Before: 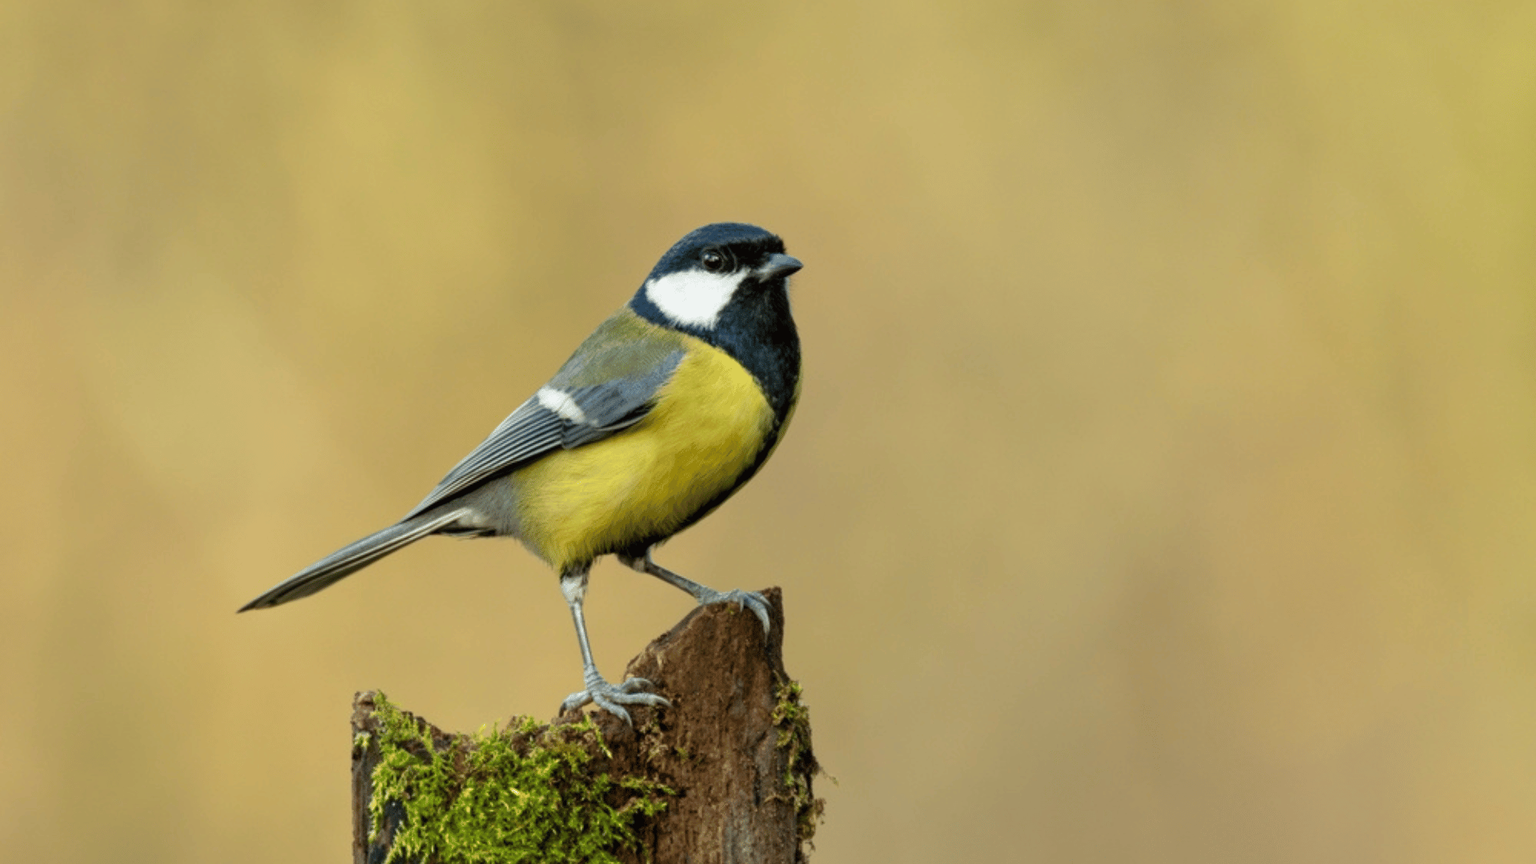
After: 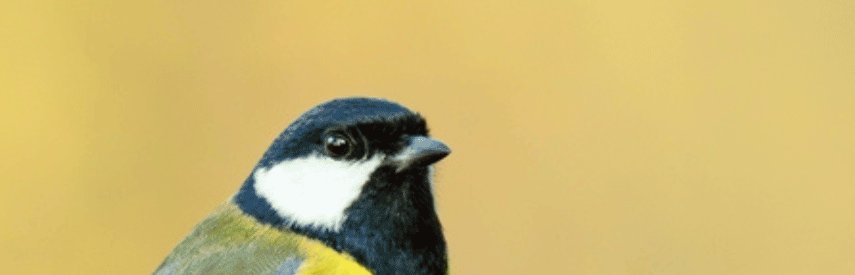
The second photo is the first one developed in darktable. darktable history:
crop: left 28.839%, top 16.833%, right 26.609%, bottom 57.645%
contrast brightness saturation: contrast 0.201, brightness 0.159, saturation 0.215
